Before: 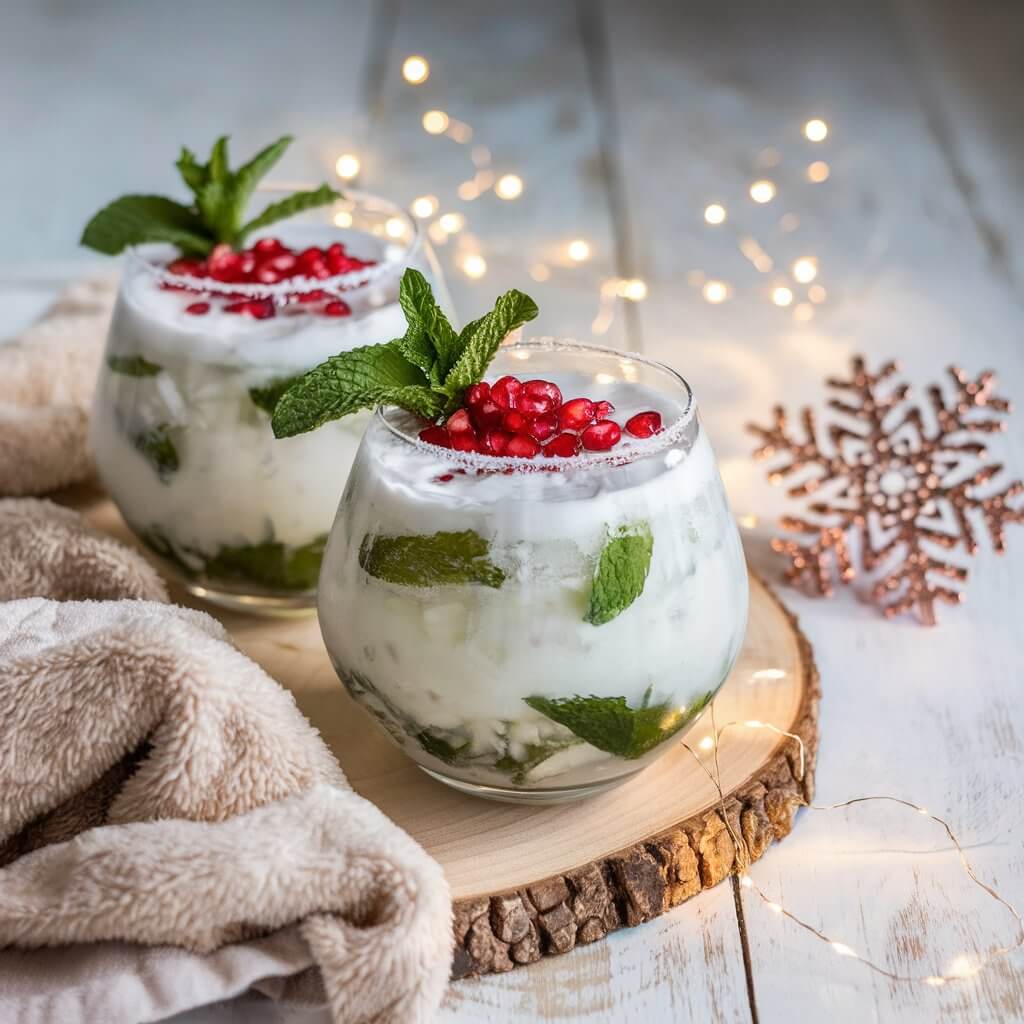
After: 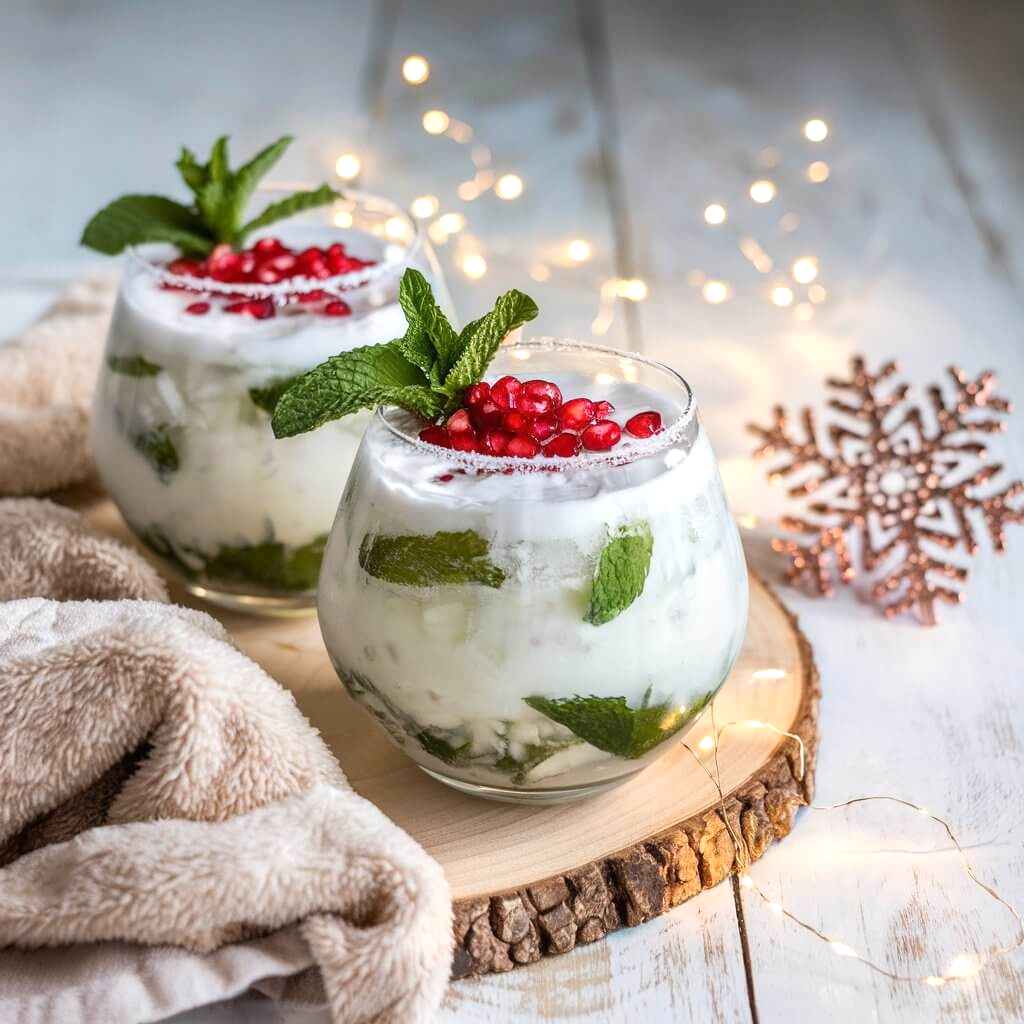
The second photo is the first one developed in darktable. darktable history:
exposure: exposure 0.234 EV, compensate highlight preservation false
